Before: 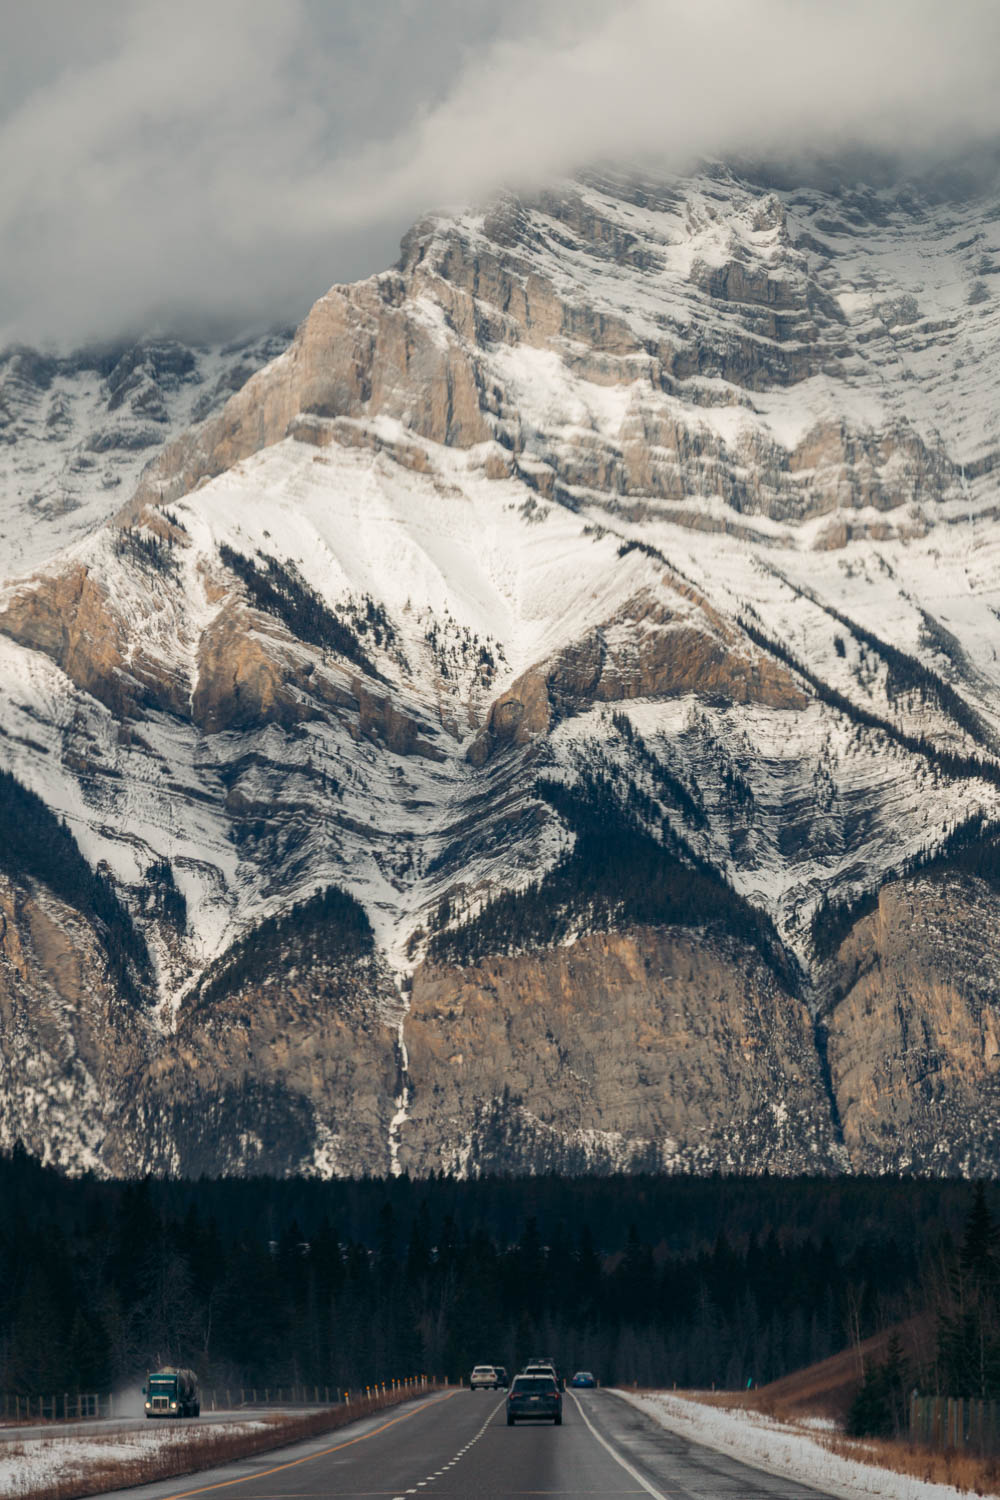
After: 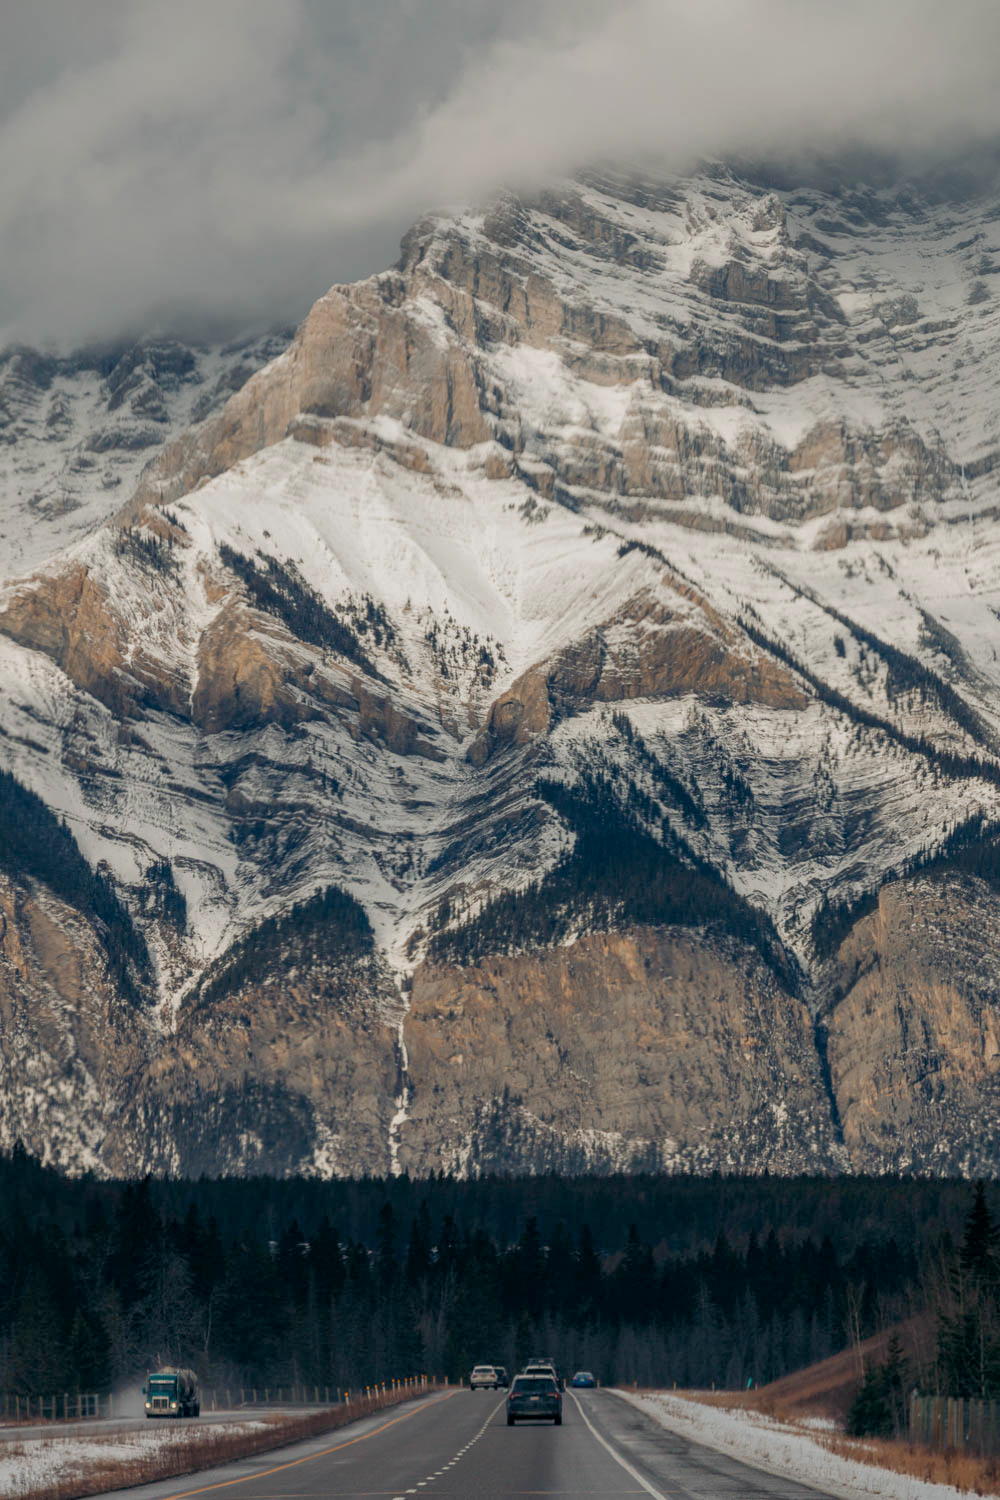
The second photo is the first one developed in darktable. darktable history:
local contrast: on, module defaults
tone equalizer: -8 EV 0.248 EV, -7 EV 0.45 EV, -6 EV 0.387 EV, -5 EV 0.29 EV, -3 EV -0.254 EV, -2 EV -0.439 EV, -1 EV -0.438 EV, +0 EV -0.223 EV, edges refinement/feathering 500, mask exposure compensation -1.57 EV, preserve details no
